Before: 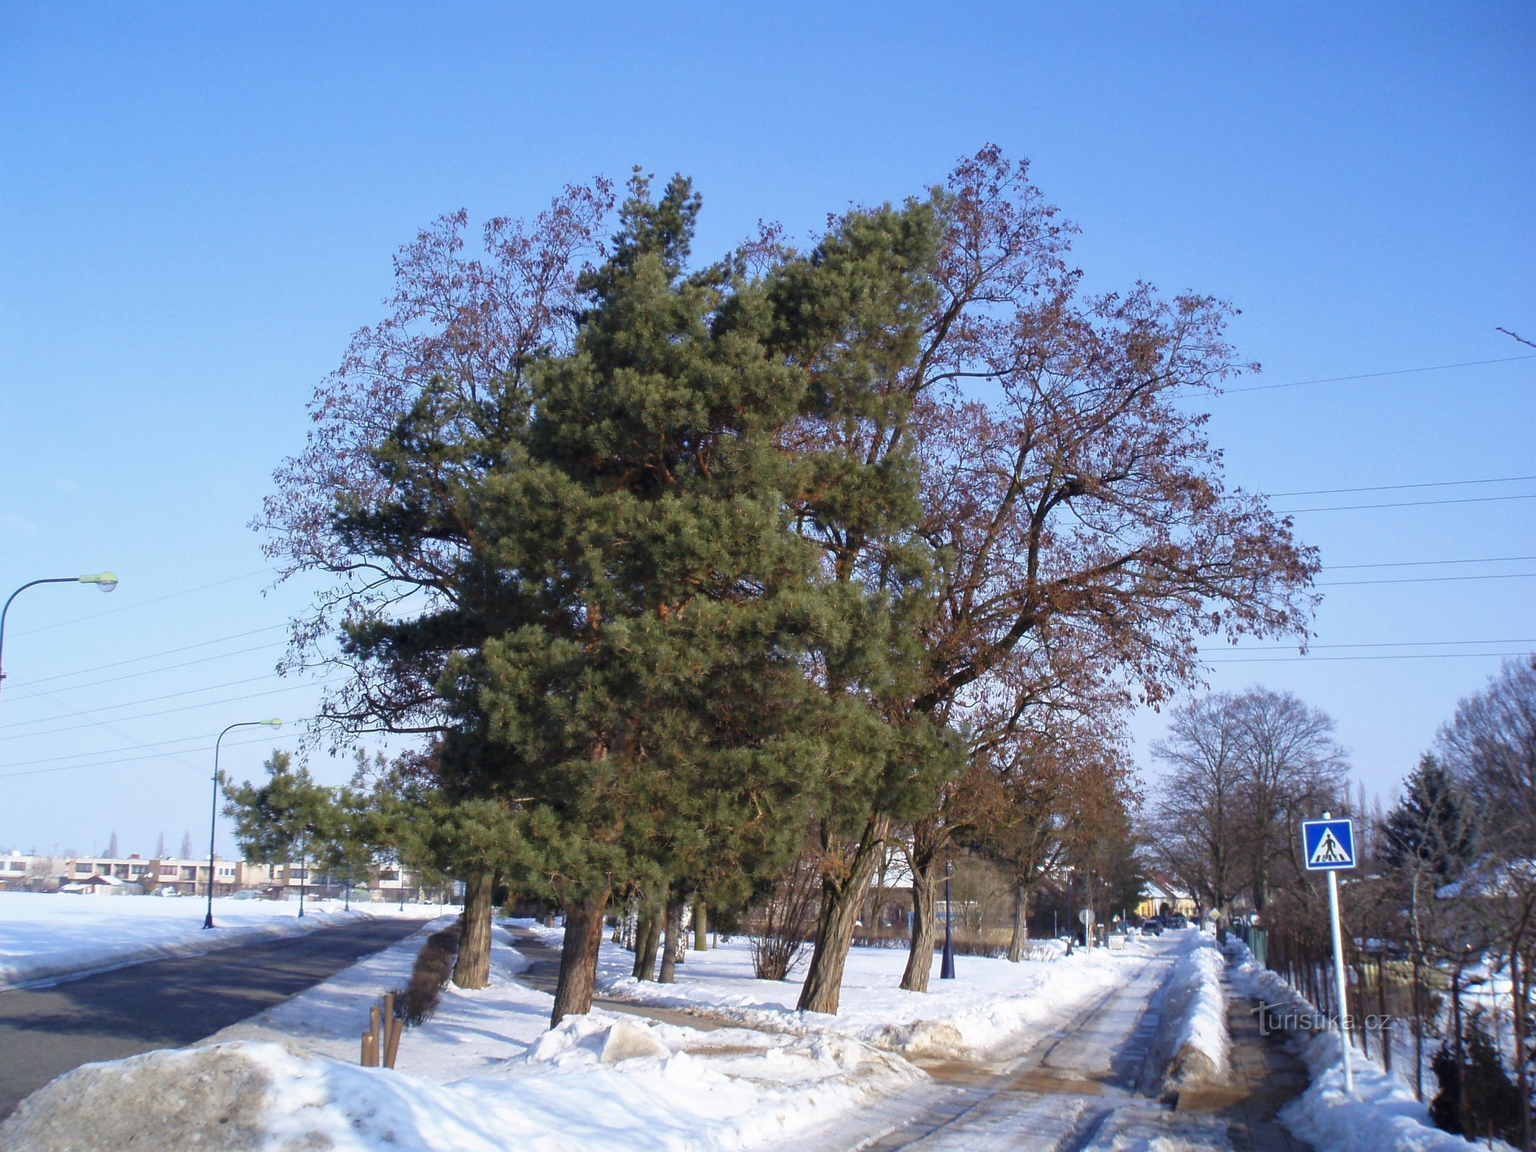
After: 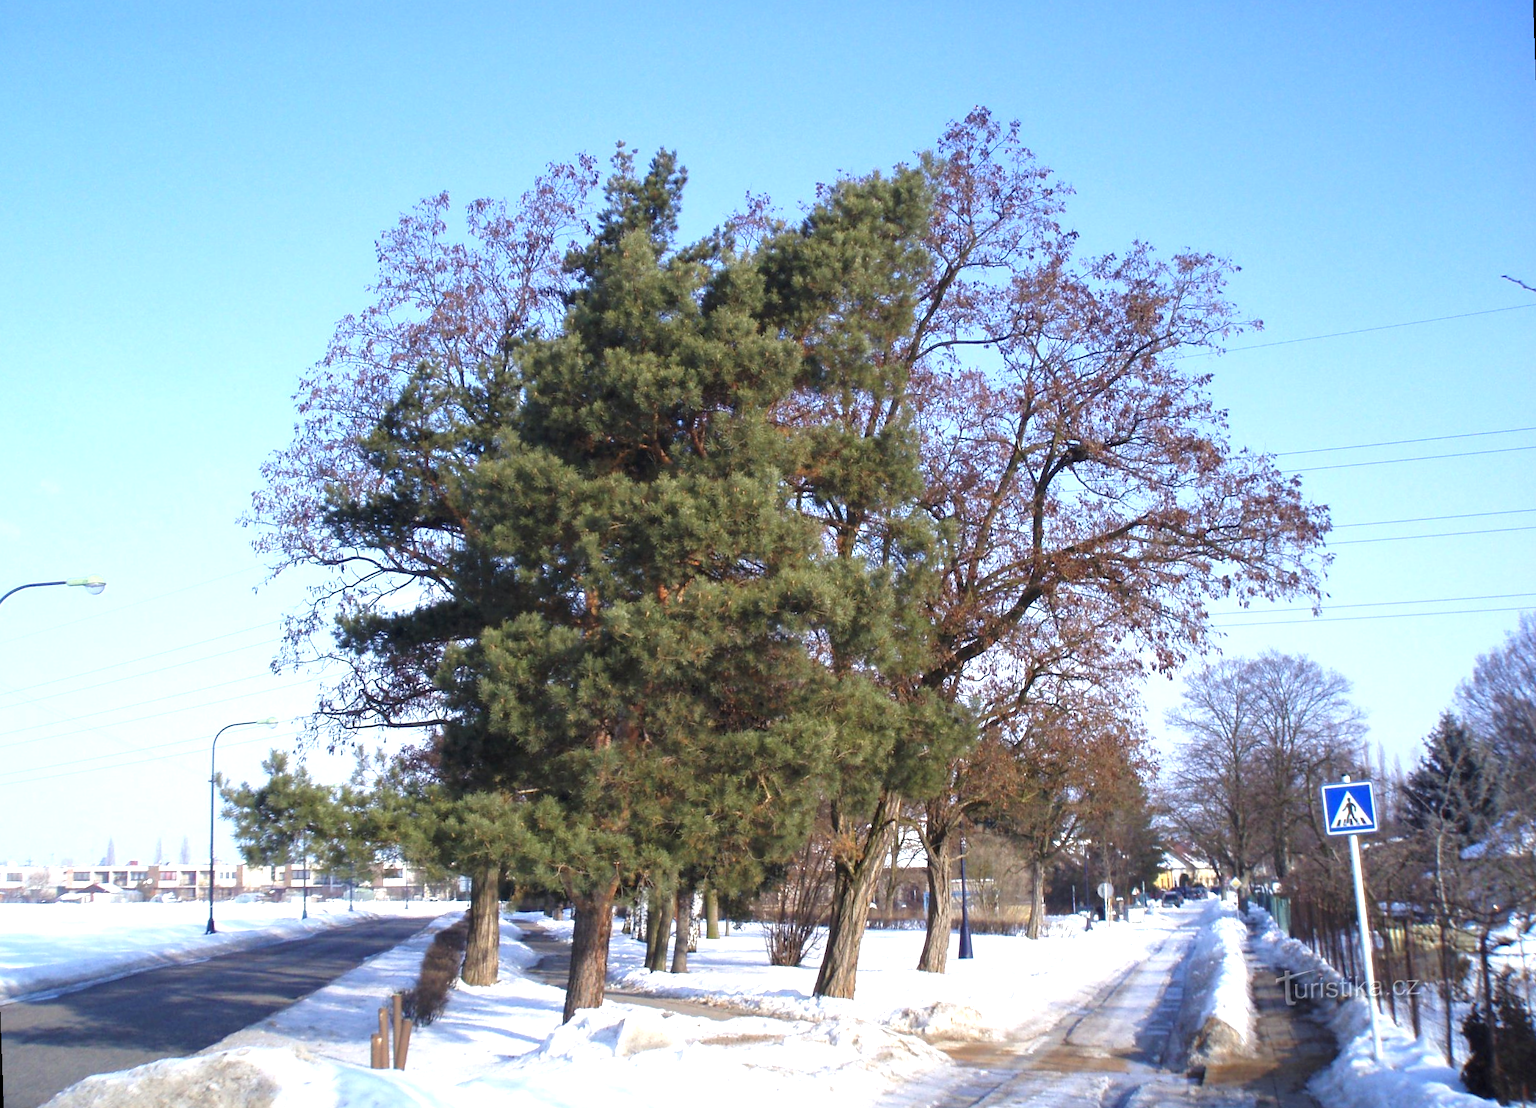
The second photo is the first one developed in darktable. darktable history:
rotate and perspective: rotation -2°, crop left 0.022, crop right 0.978, crop top 0.049, crop bottom 0.951
tone equalizer: on, module defaults
exposure: black level correction 0, exposure 0.7 EV, compensate exposure bias true, compensate highlight preservation false
